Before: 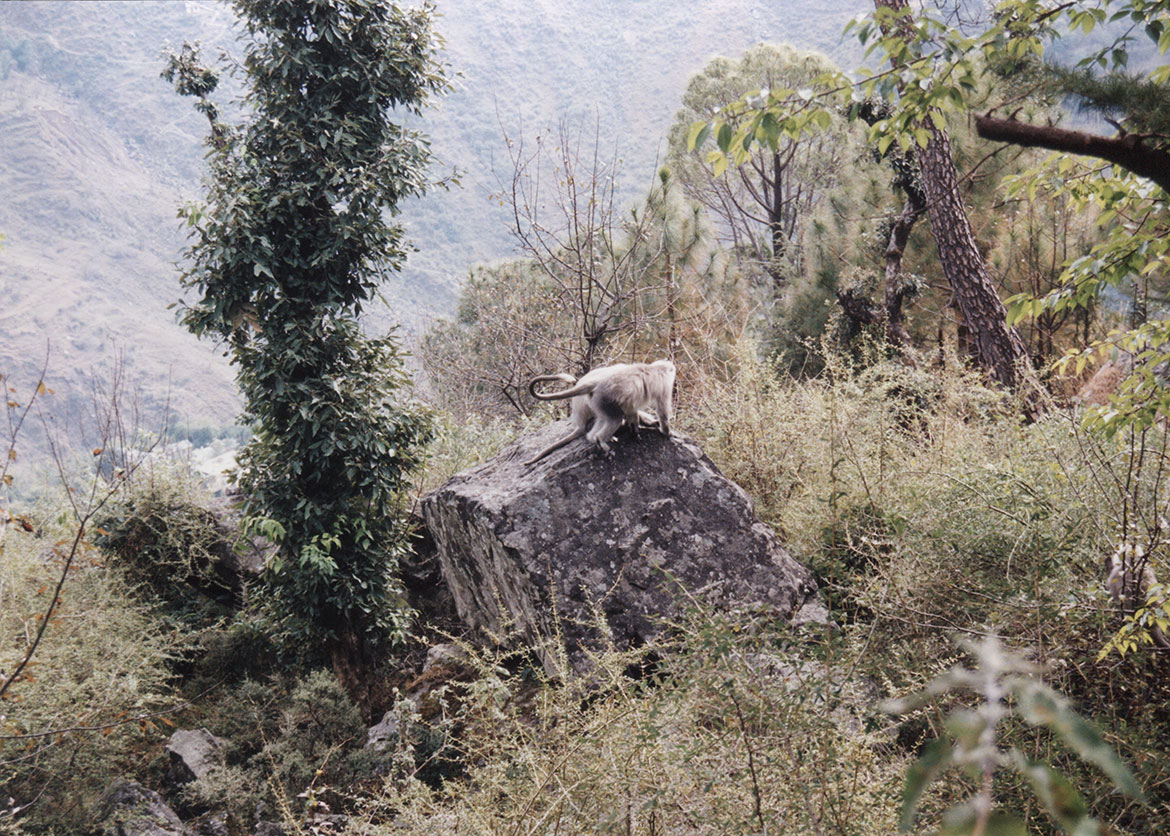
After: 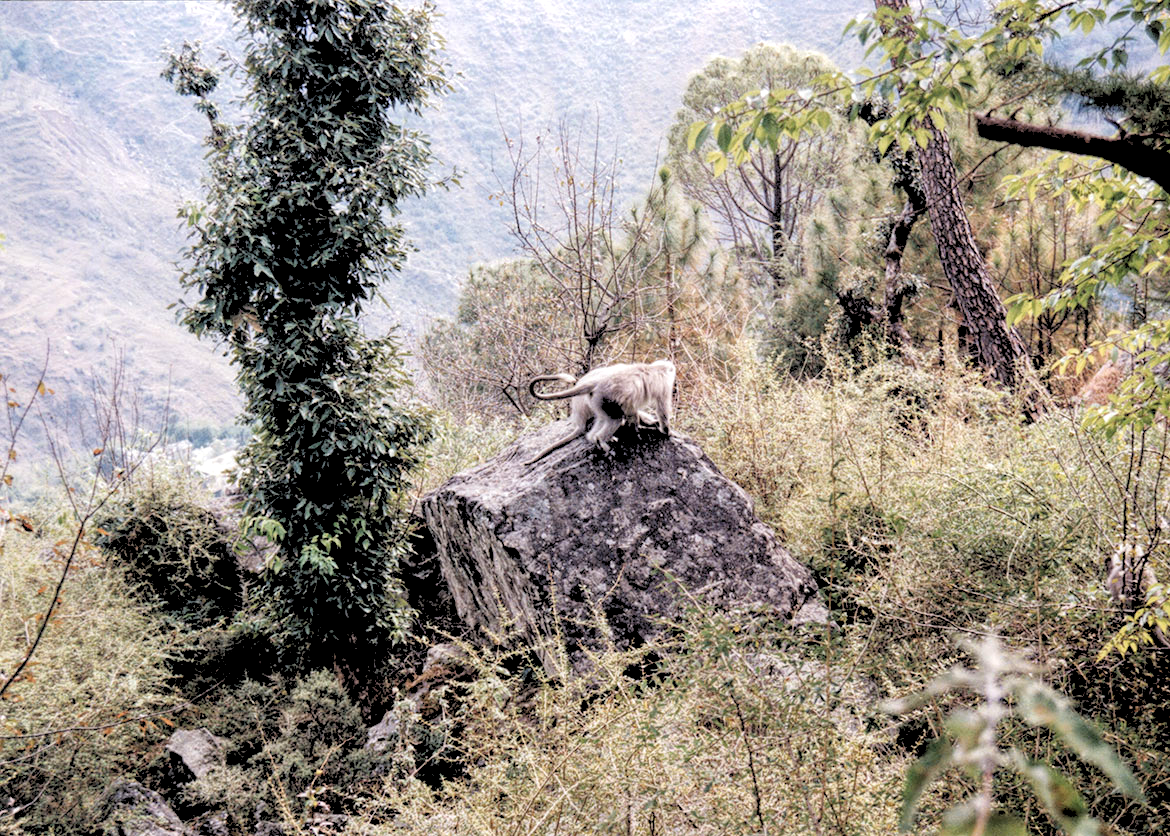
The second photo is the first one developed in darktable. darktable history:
local contrast: highlights 100%, shadows 100%, detail 200%, midtone range 0.2
contrast brightness saturation: saturation 0.13
rgb levels: levels [[0.027, 0.429, 0.996], [0, 0.5, 1], [0, 0.5, 1]]
rgb curve: mode RGB, independent channels
